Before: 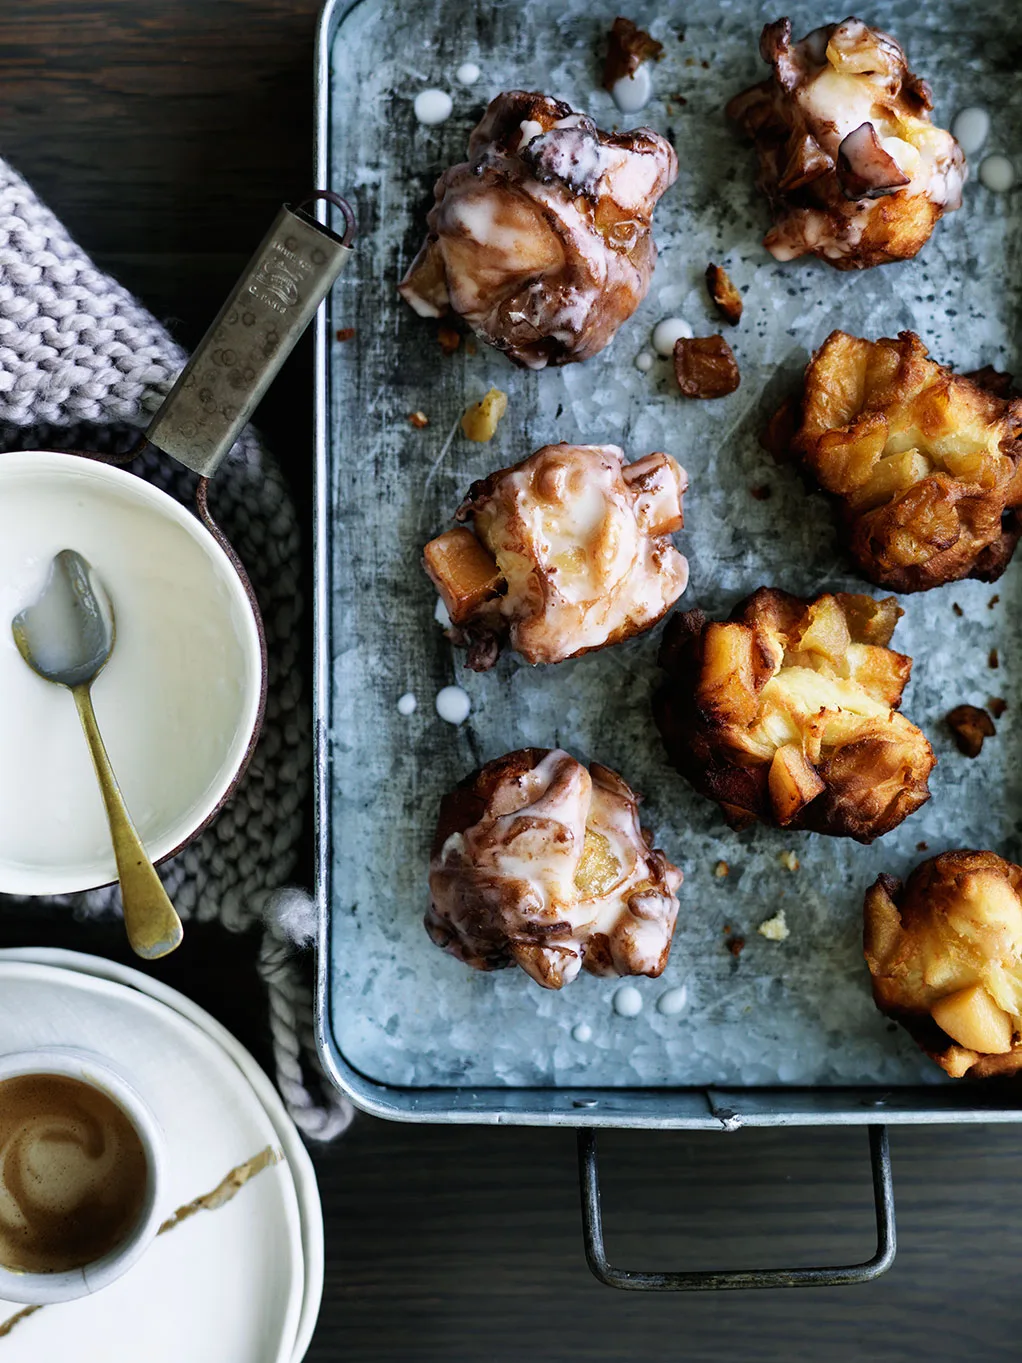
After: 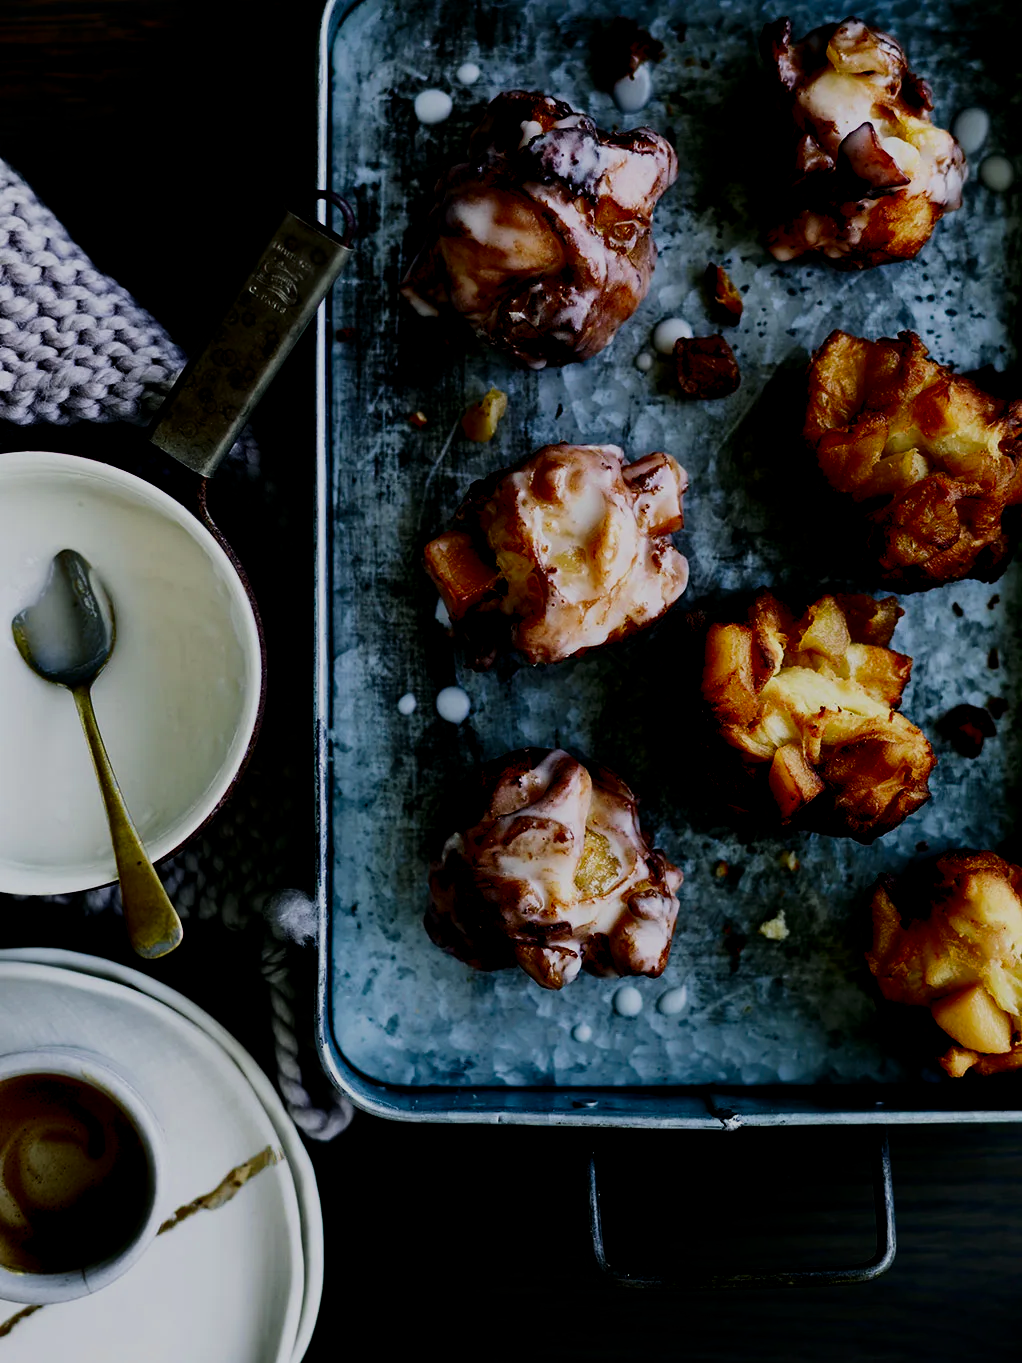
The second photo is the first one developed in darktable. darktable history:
contrast brightness saturation: contrast 0.088, brightness -0.603, saturation 0.172
filmic rgb: black relative exposure -5.05 EV, white relative exposure 3.96 EV, hardness 2.9, contrast 1.298, highlights saturation mix -28.68%, color science v6 (2022)
